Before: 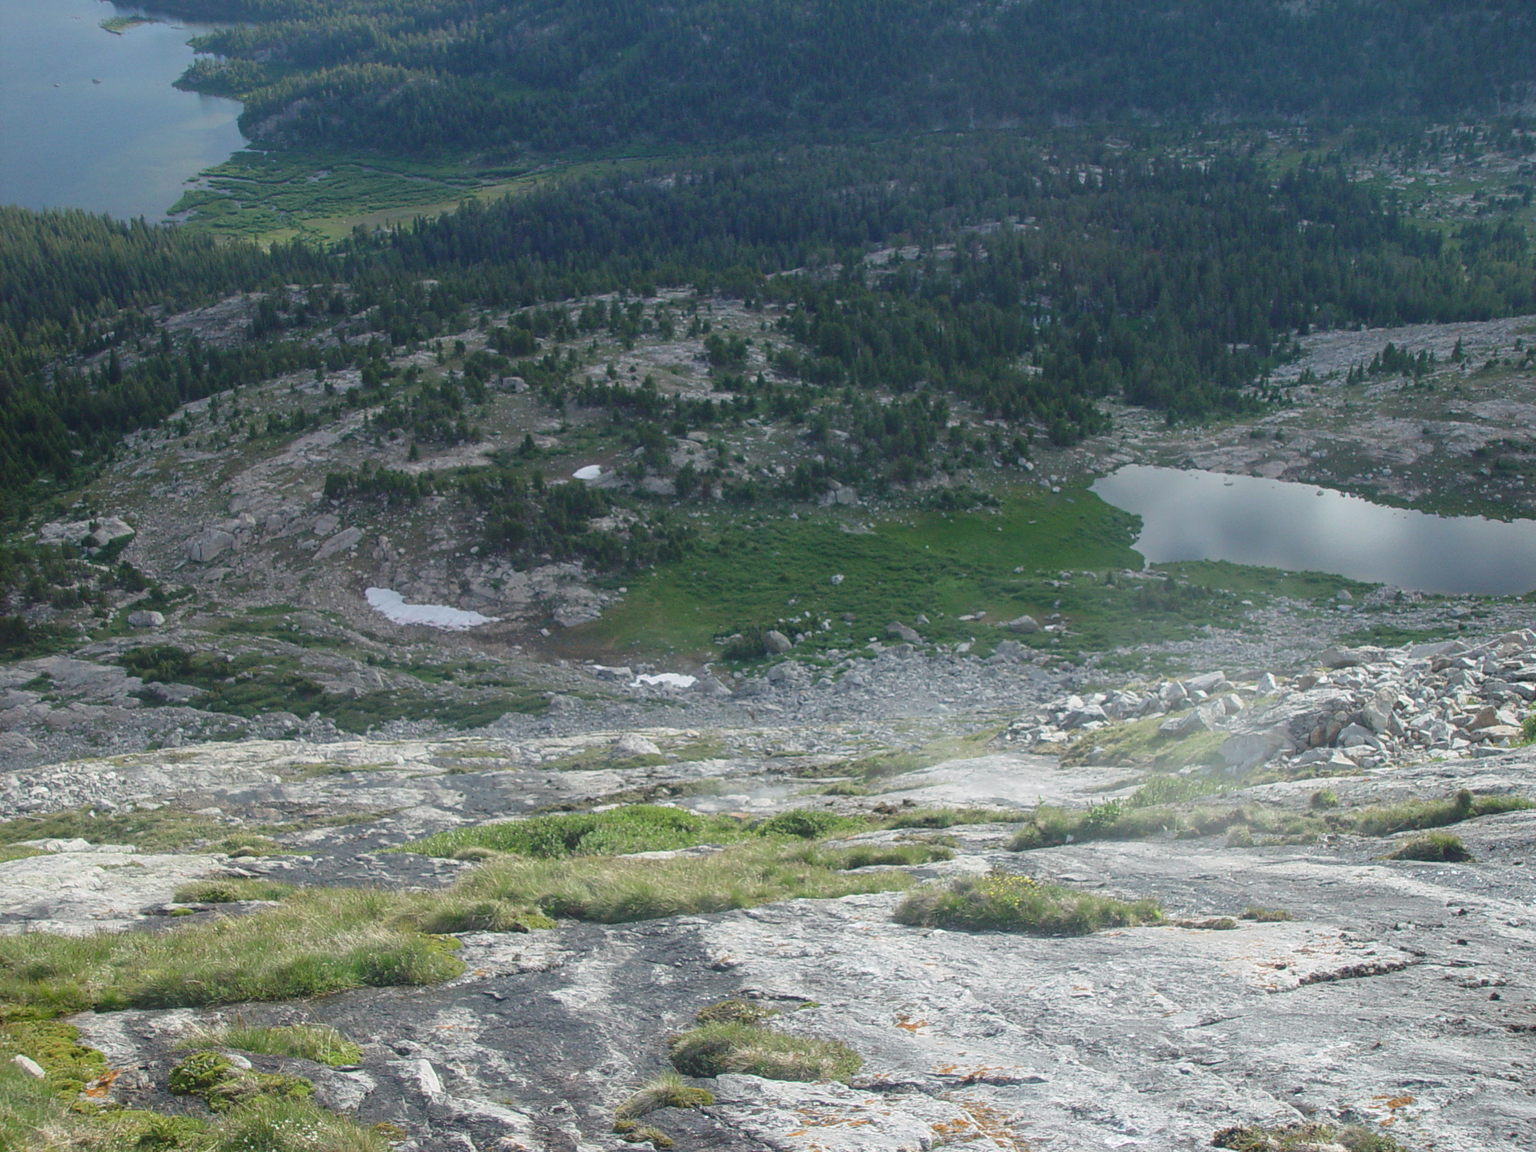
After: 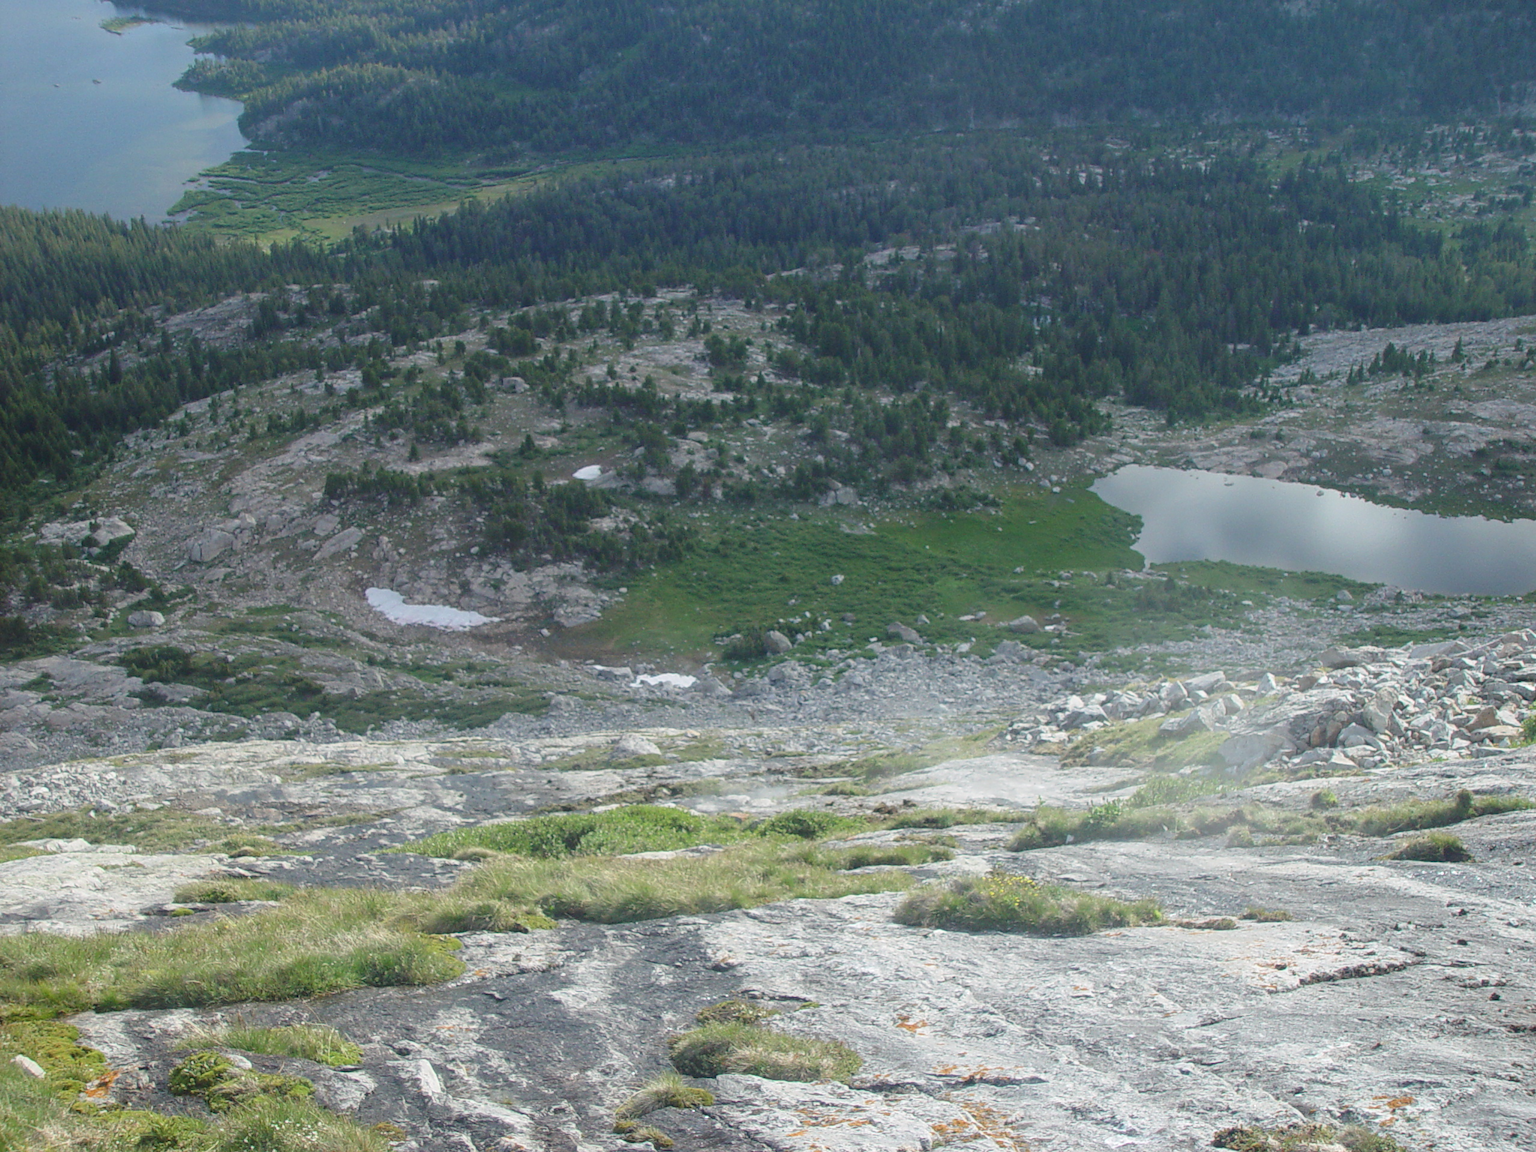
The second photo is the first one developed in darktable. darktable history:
contrast brightness saturation: contrast 0.049, brightness 0.065, saturation 0.014
